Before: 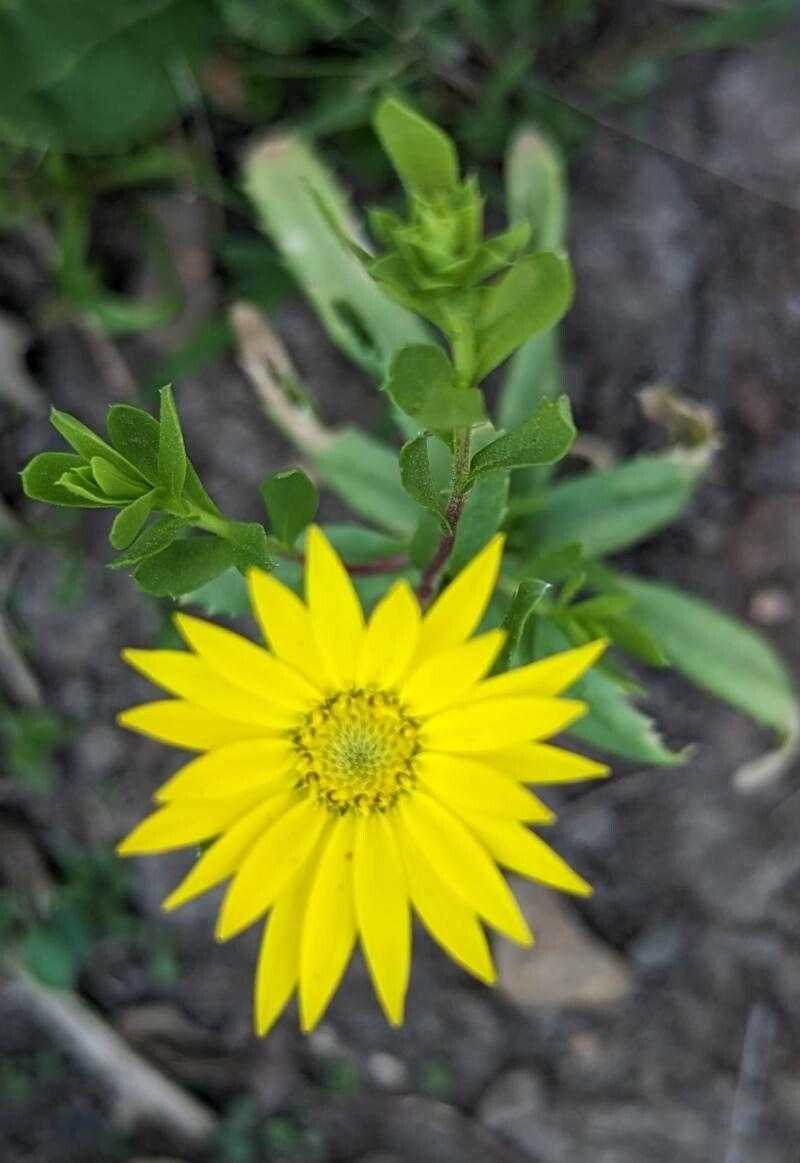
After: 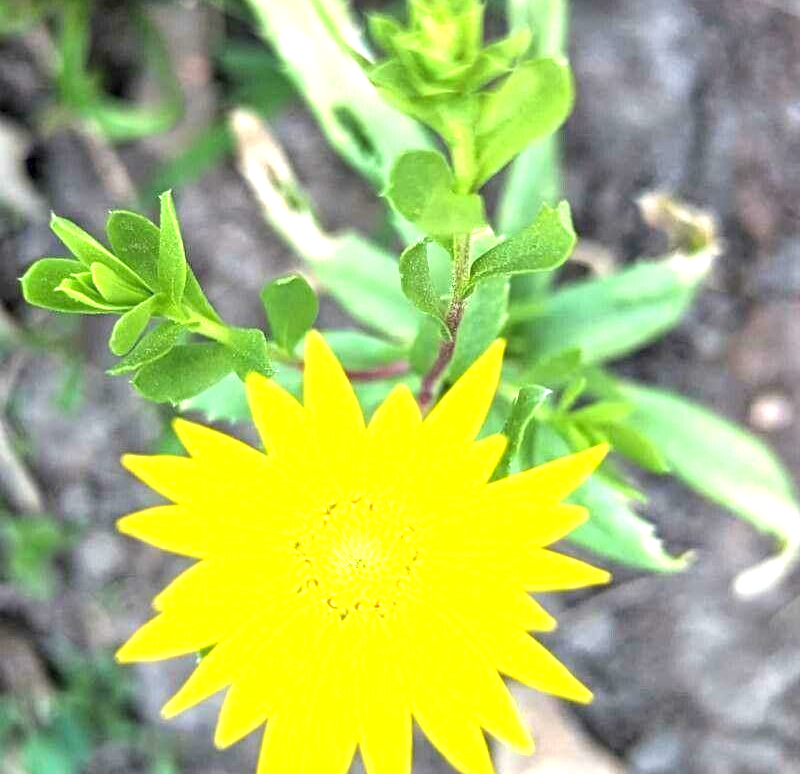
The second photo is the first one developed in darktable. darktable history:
crop: top 16.749%, bottom 16.68%
exposure: exposure 2.035 EV, compensate highlight preservation false
